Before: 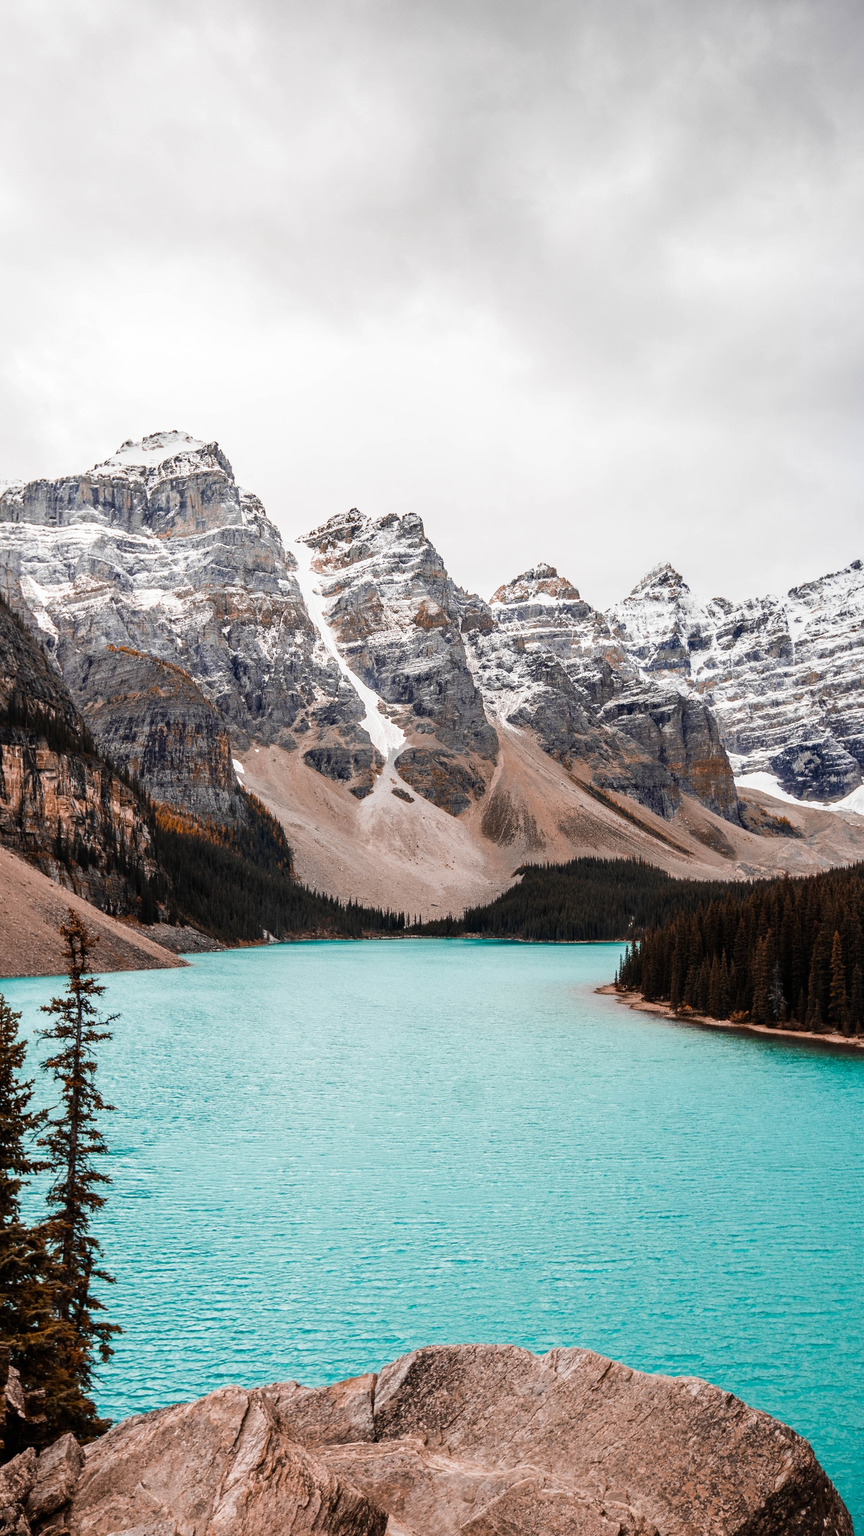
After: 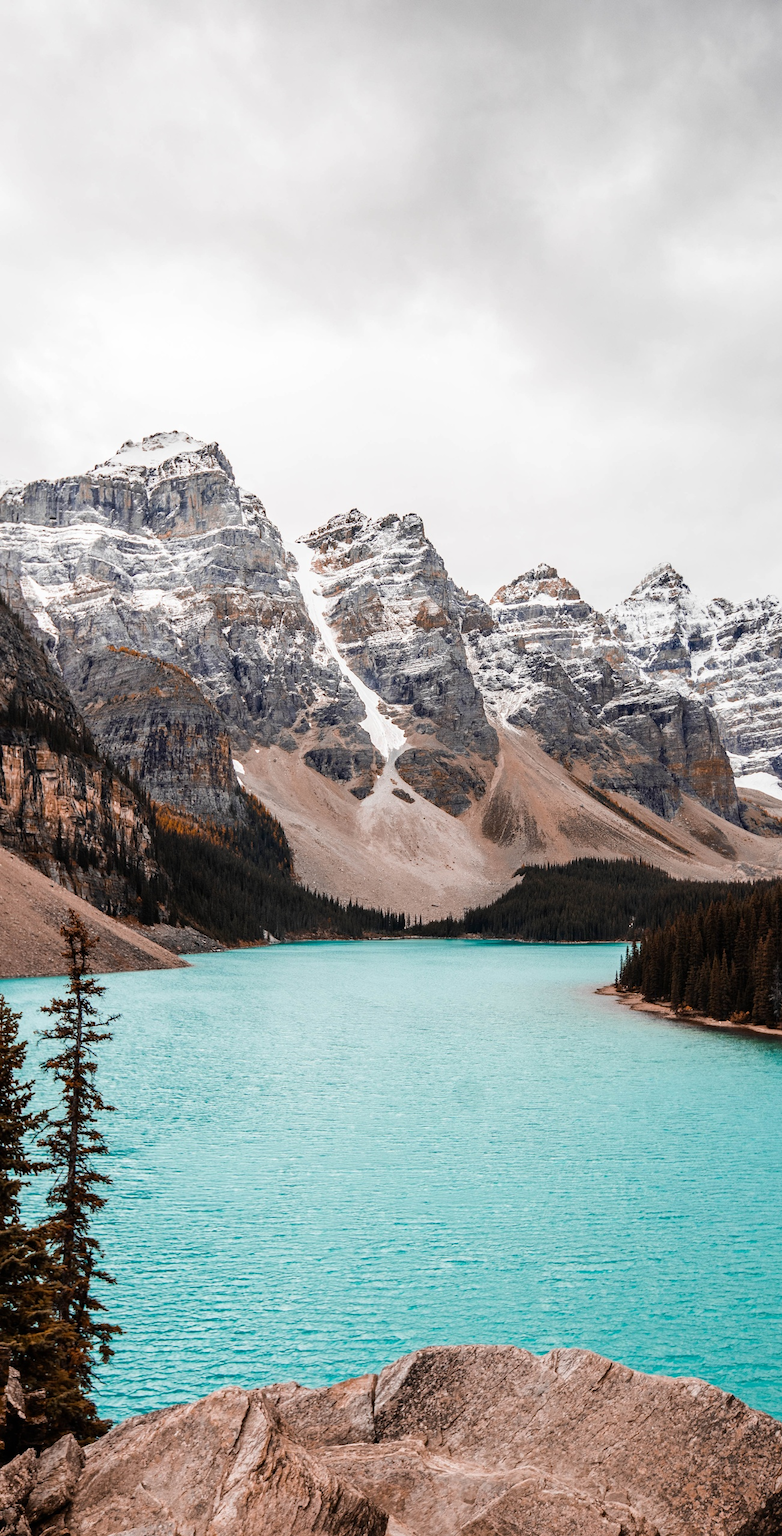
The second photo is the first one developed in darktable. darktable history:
crop: right 9.497%, bottom 0.028%
